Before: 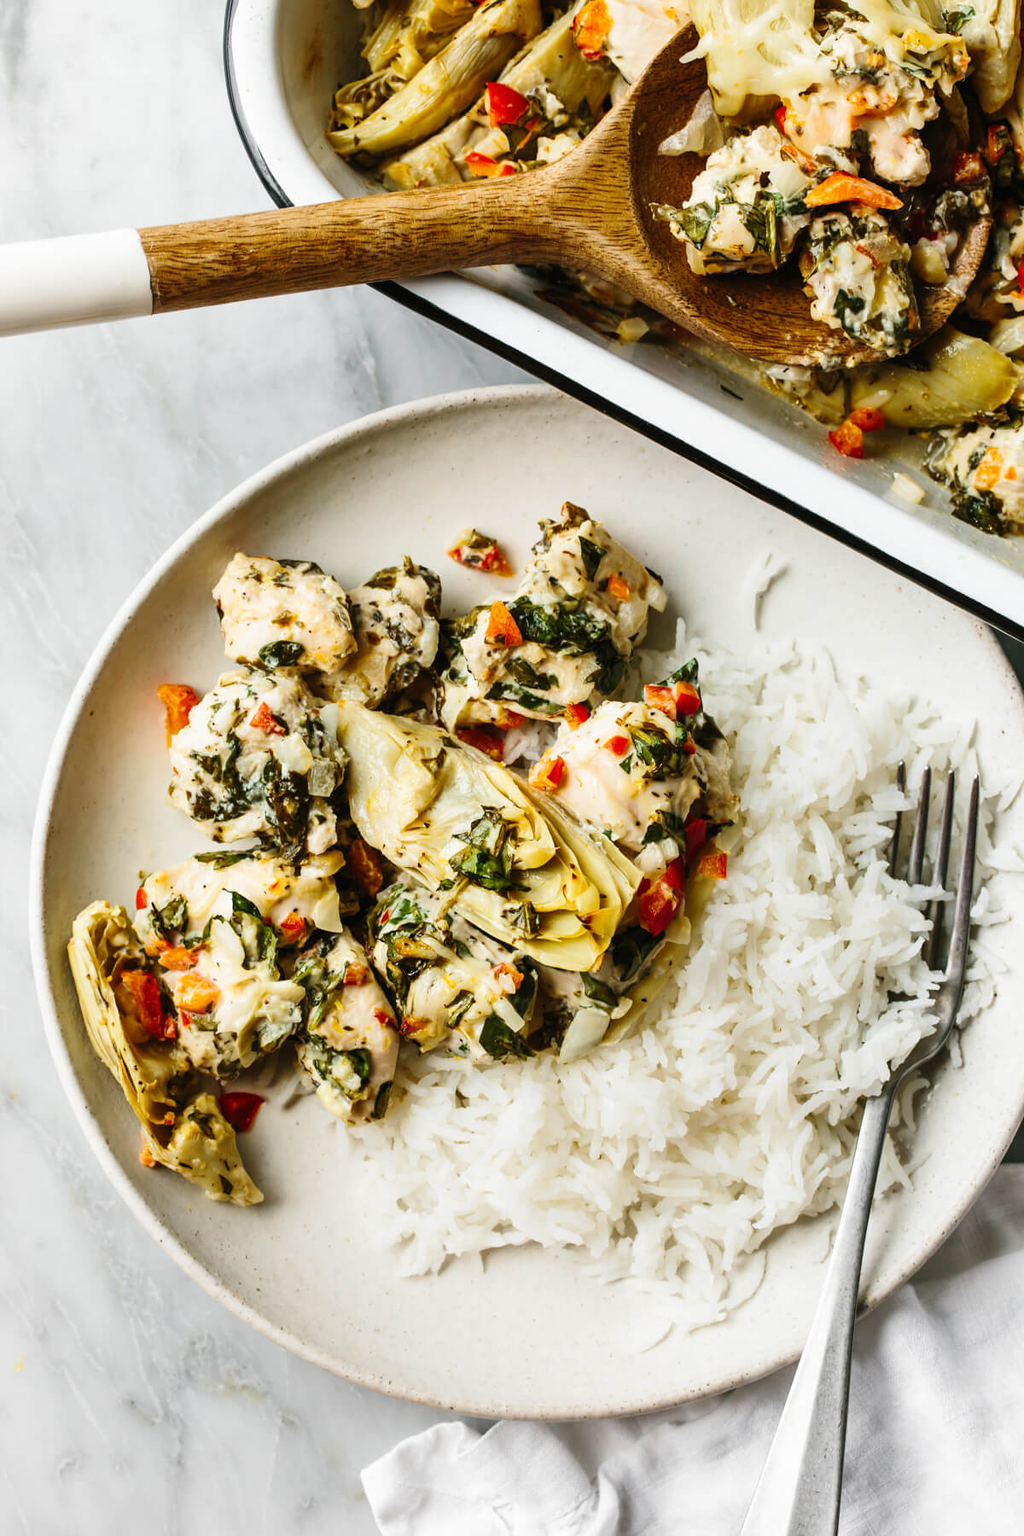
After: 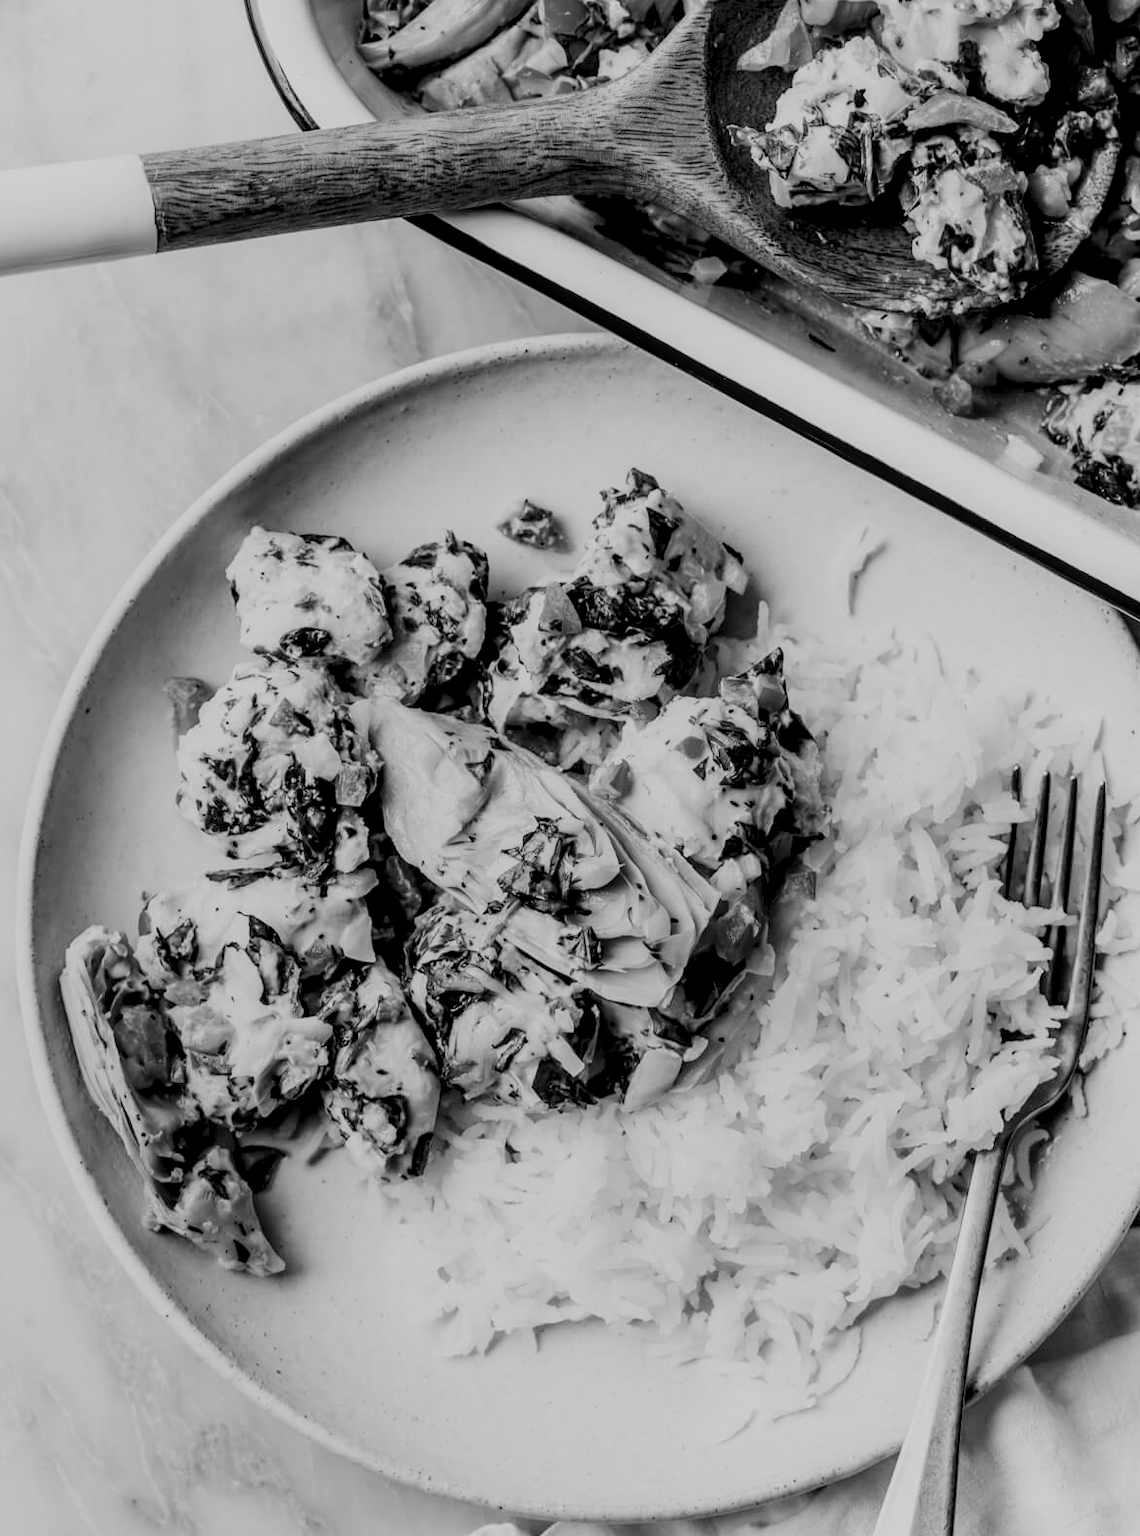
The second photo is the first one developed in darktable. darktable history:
local contrast: highlights 59%, detail 145%
crop: left 1.507%, top 6.147%, right 1.379%, bottom 6.637%
monochrome: a 14.95, b -89.96
filmic rgb: black relative exposure -7.65 EV, white relative exposure 4.56 EV, hardness 3.61, color science v6 (2022)
